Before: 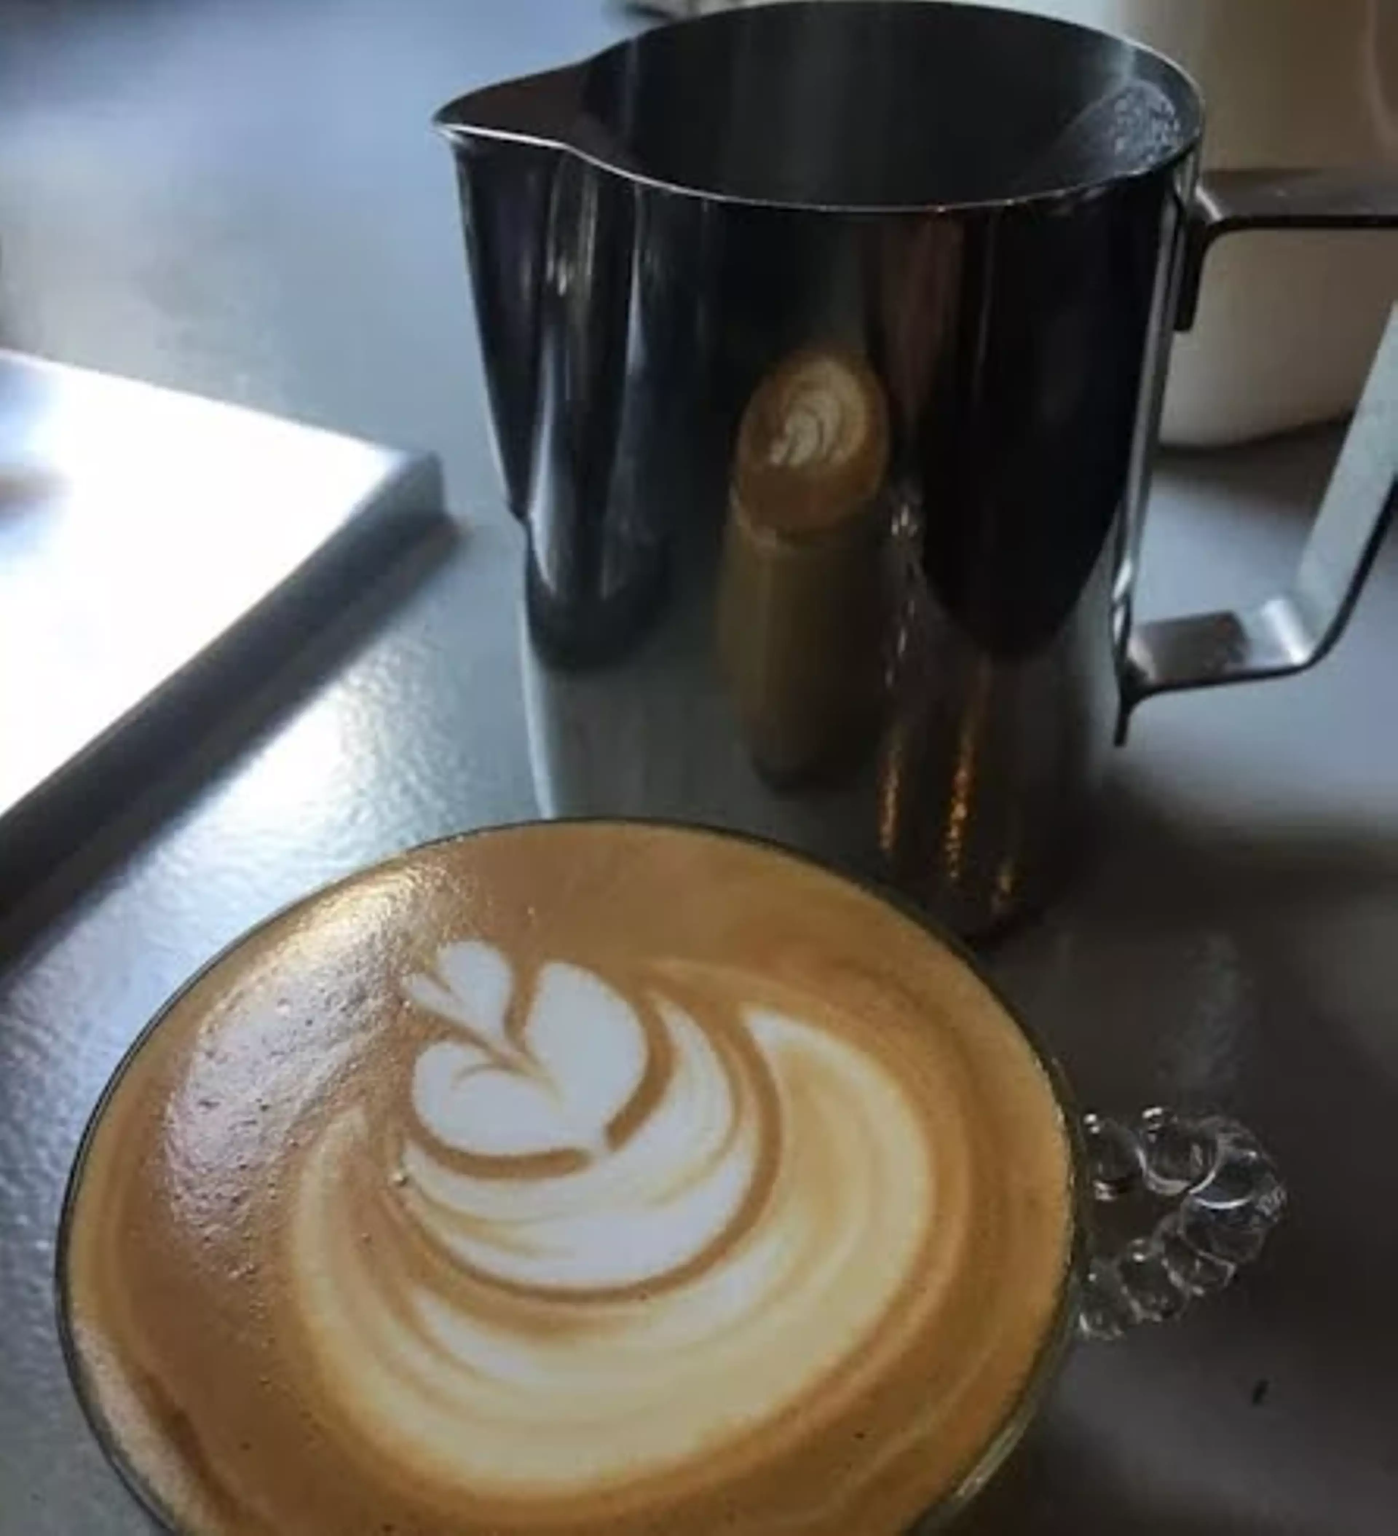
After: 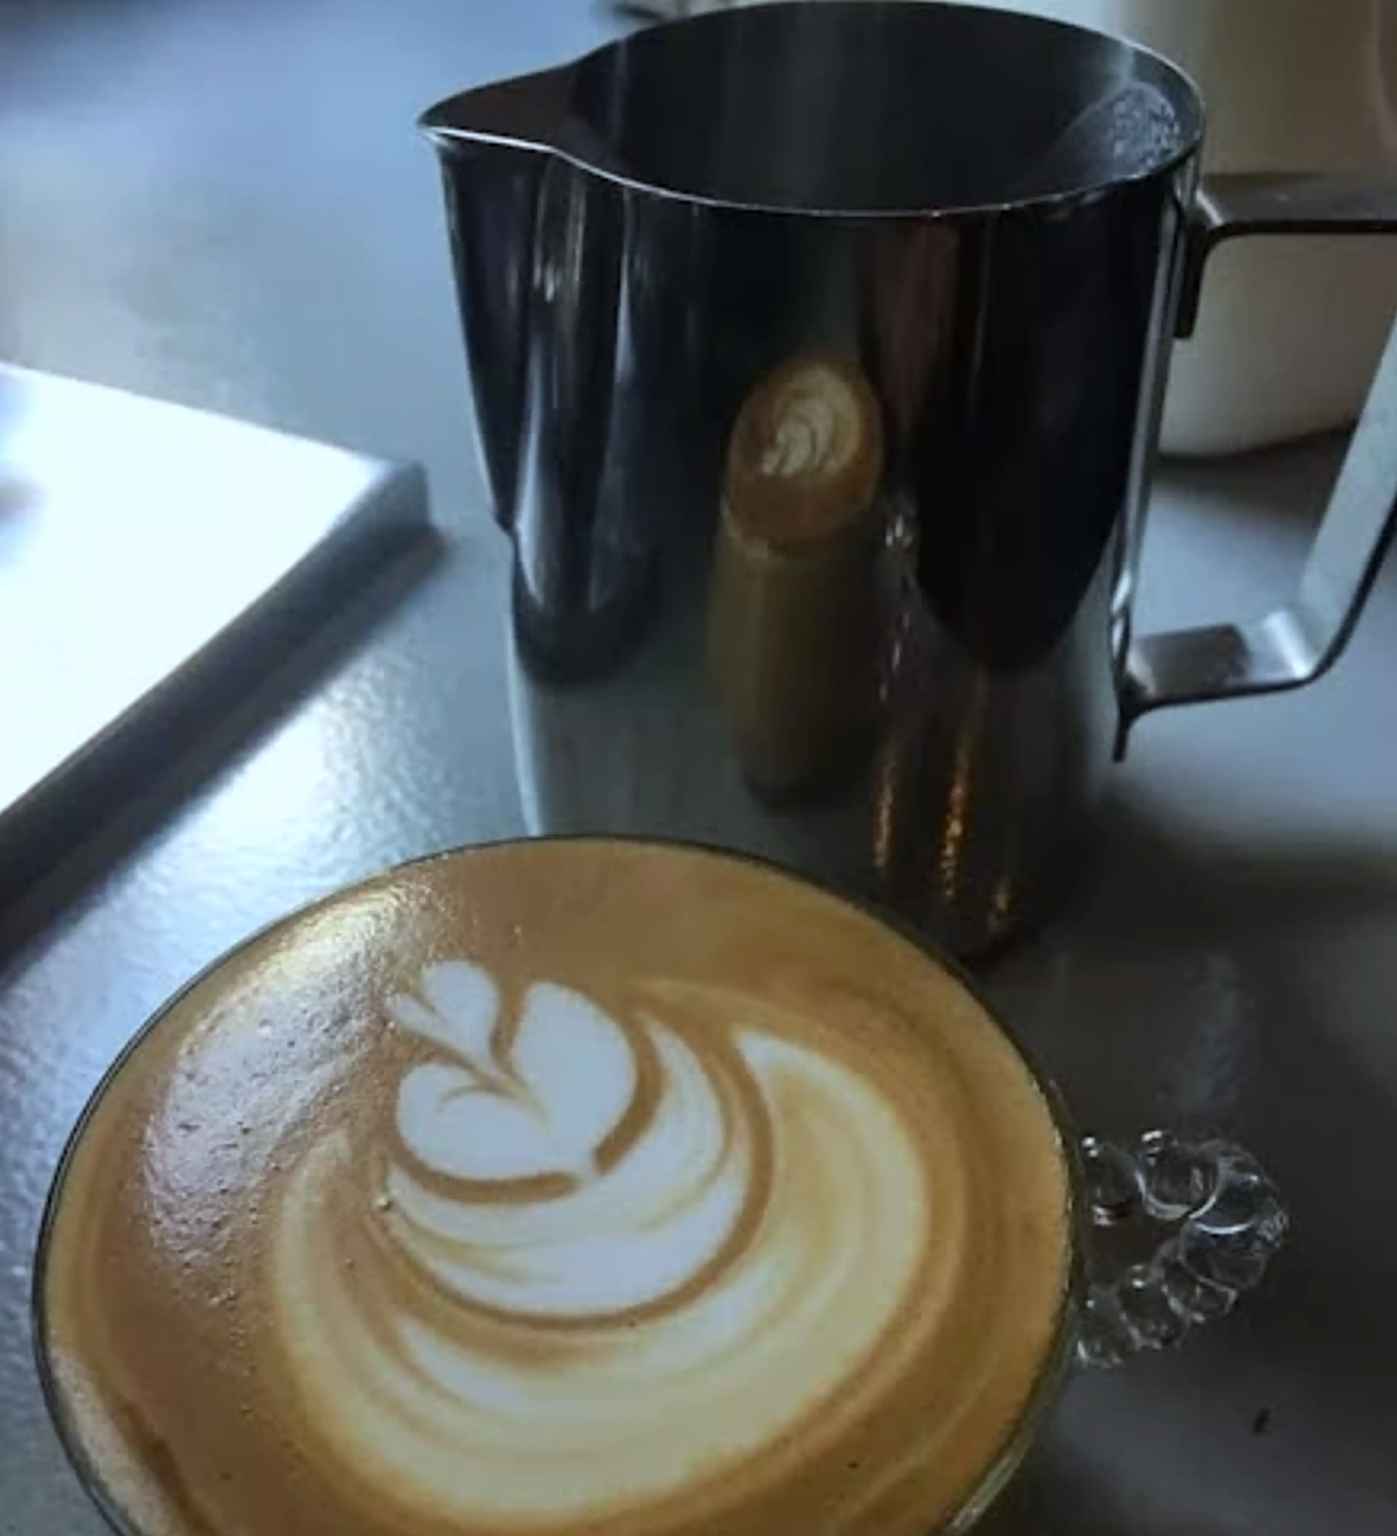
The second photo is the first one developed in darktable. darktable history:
crop: left 1.743%, right 0.268%, bottom 2.011%
white balance: red 0.925, blue 1.046
sharpen: on, module defaults
